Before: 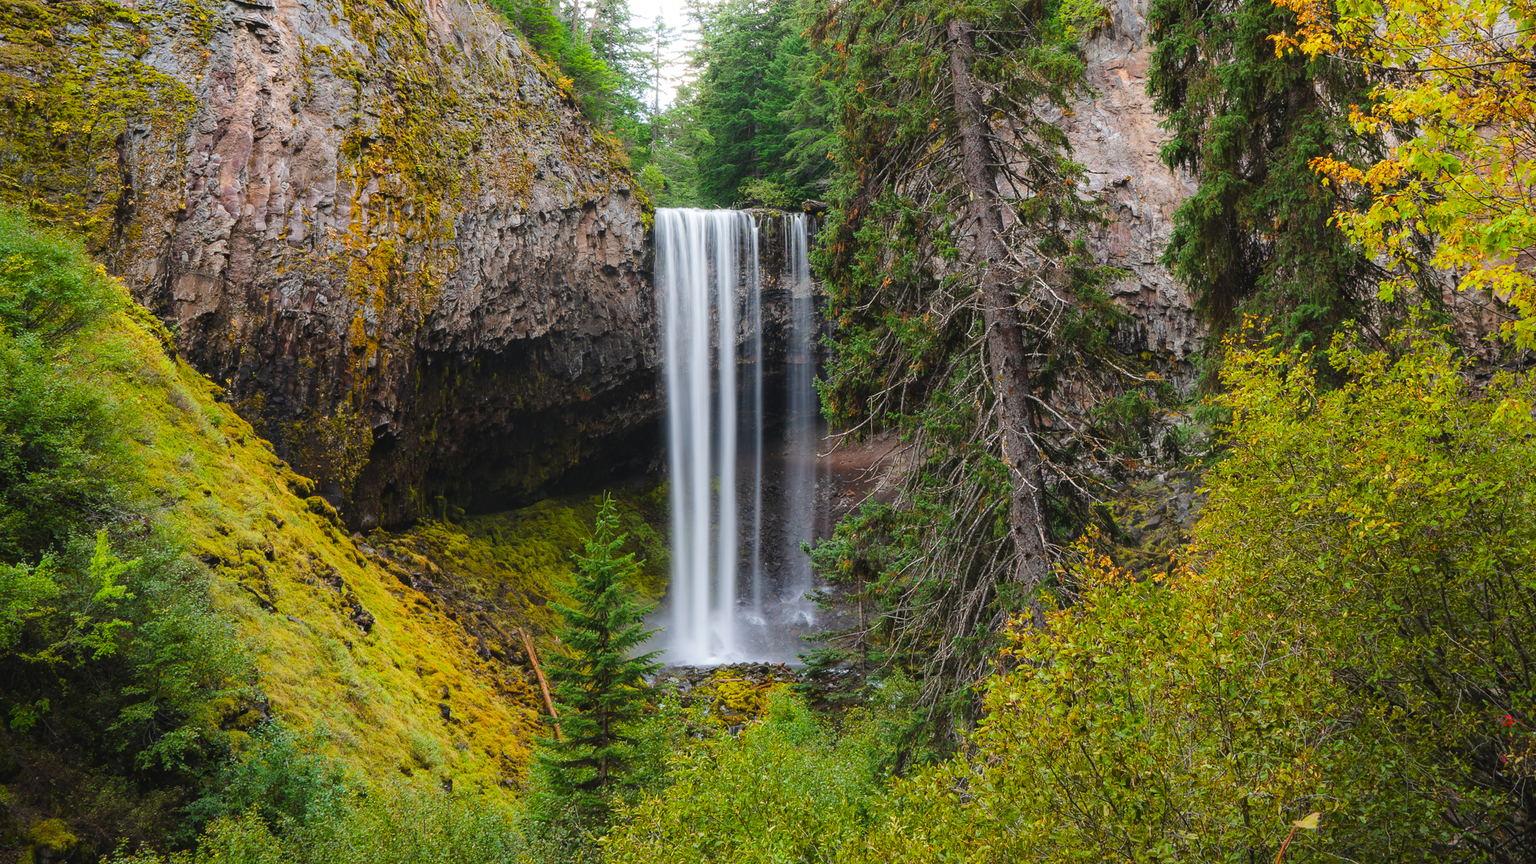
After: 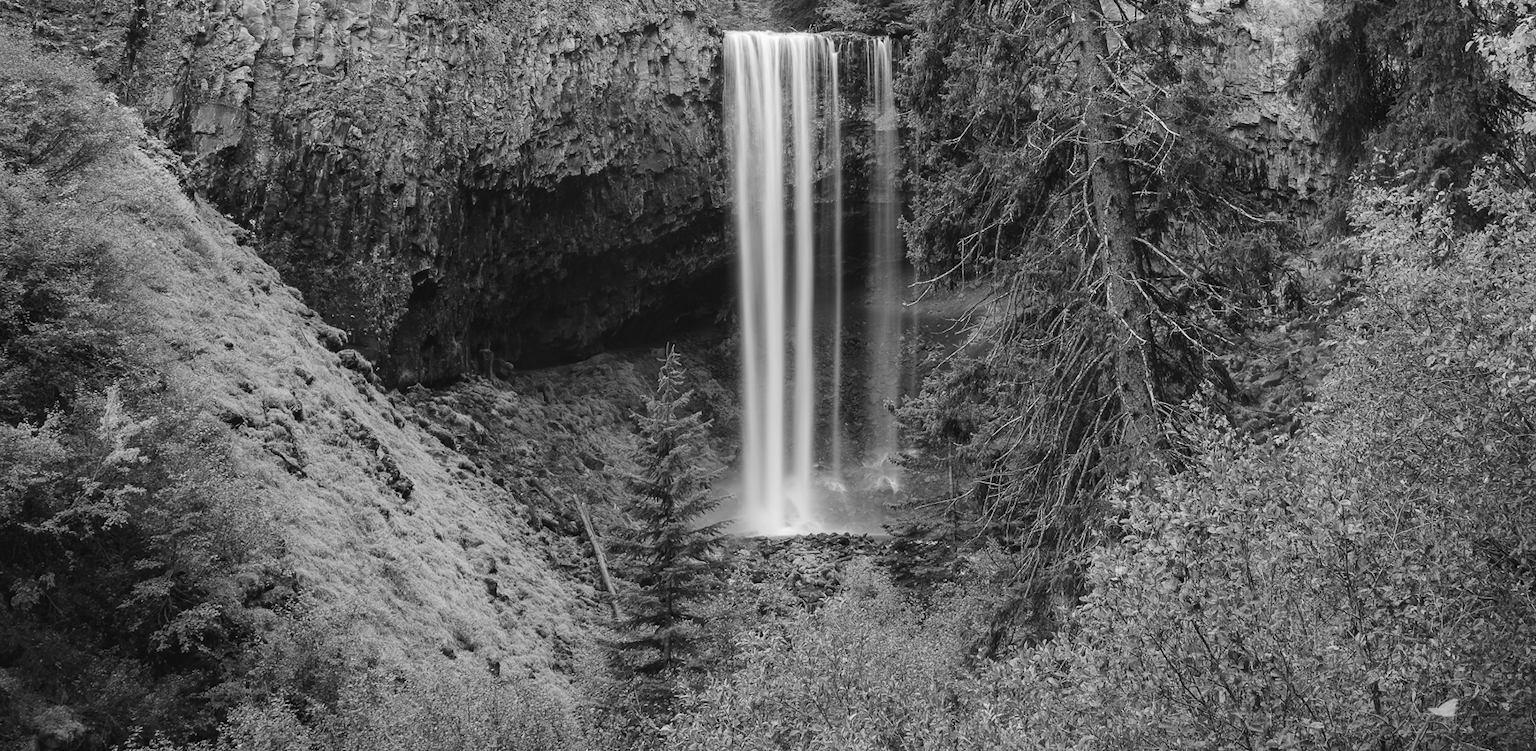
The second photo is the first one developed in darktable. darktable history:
crop: top 20.916%, right 9.437%, bottom 0.316%
monochrome: on, module defaults
